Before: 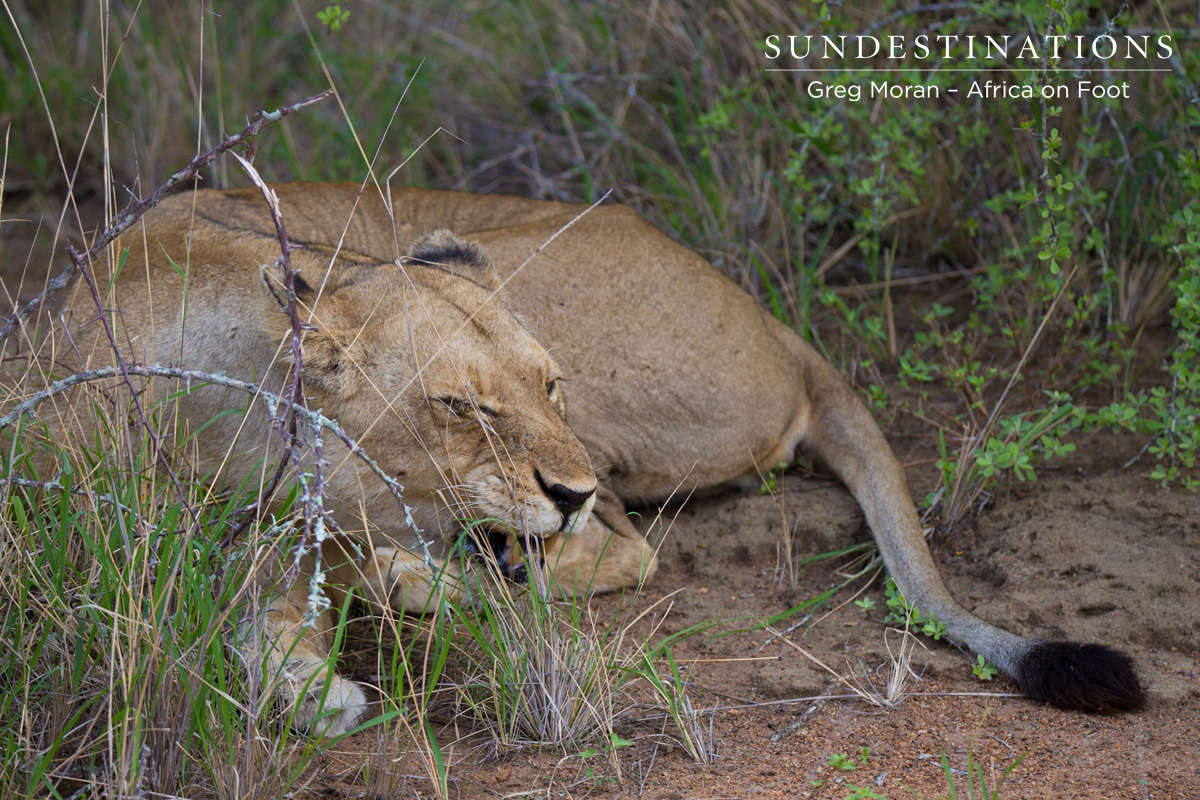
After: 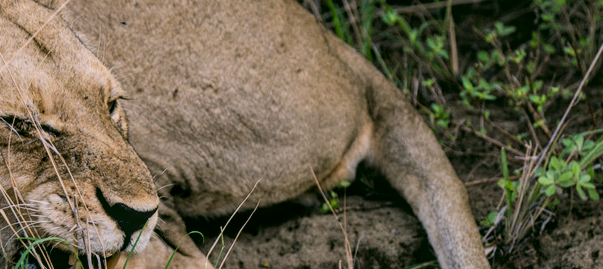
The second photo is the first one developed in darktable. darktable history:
crop: left 36.531%, top 35.179%, right 13.163%, bottom 31.088%
filmic rgb: black relative exposure -5.04 EV, white relative exposure 3.51 EV, hardness 3.17, contrast 1.404, highlights saturation mix -48.75%
color balance rgb: highlights gain › chroma 2.047%, highlights gain › hue 289.93°, perceptual saturation grading › global saturation 0.262%
levels: gray 59.41%, levels [0, 0.499, 1]
color correction: highlights a* 4.54, highlights b* 4.93, shadows a* -8.24, shadows b* 5.05
contrast brightness saturation: contrast -0.106
local contrast: highlights 33%, detail 135%
